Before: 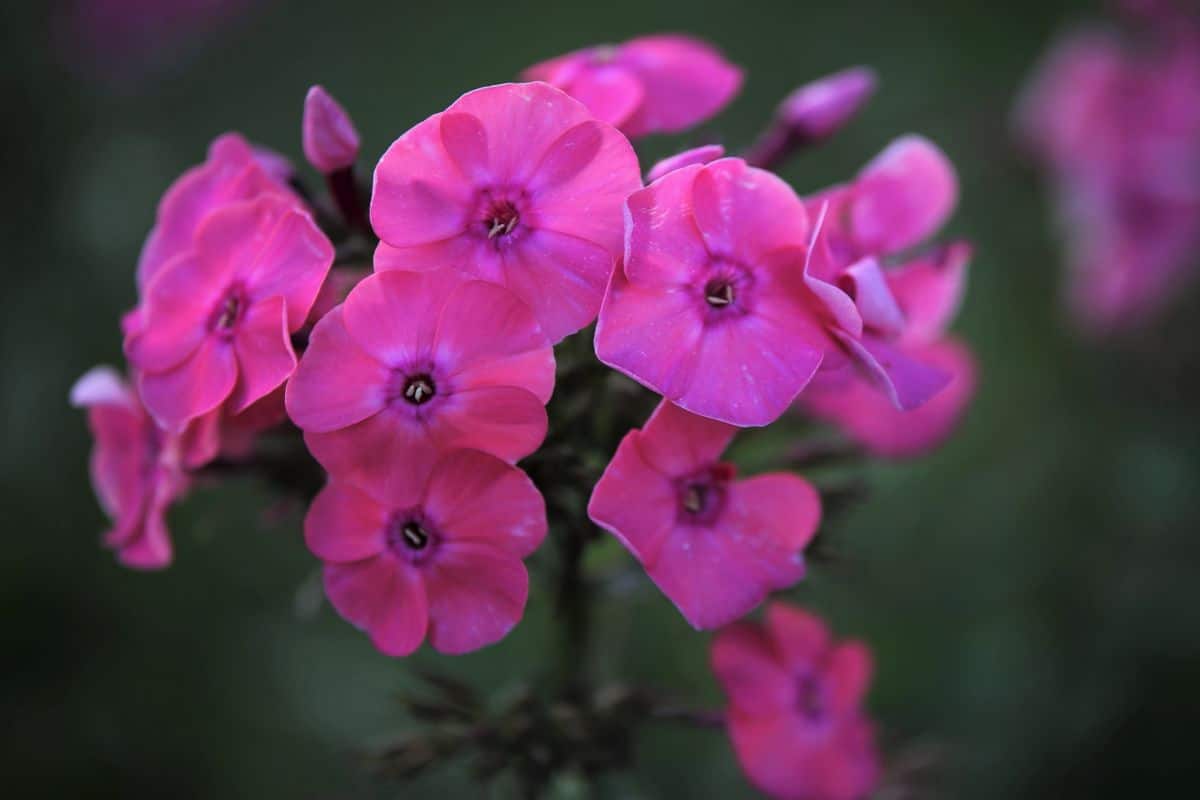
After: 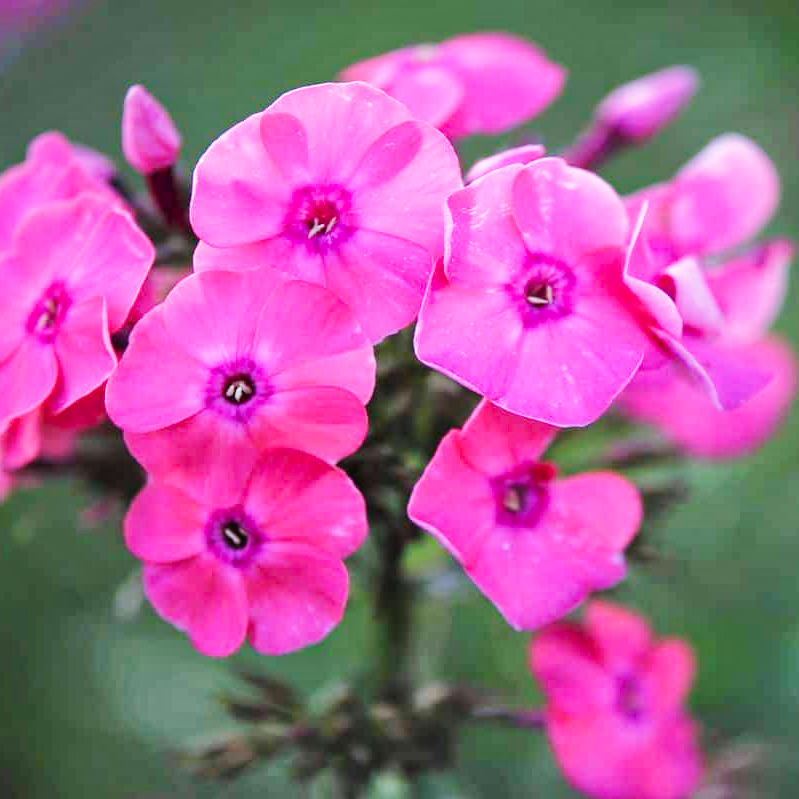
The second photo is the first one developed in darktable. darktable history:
tone equalizer: -8 EV 0.25 EV, -7 EV 0.417 EV, -6 EV 0.417 EV, -5 EV 0.25 EV, -3 EV -0.25 EV, -2 EV -0.417 EV, -1 EV -0.417 EV, +0 EV -0.25 EV, edges refinement/feathering 500, mask exposure compensation -1.57 EV, preserve details guided filter
shadows and highlights: on, module defaults
exposure: exposure 0.648 EV, compensate highlight preservation false
base curve: curves: ch0 [(0, 0.003) (0.001, 0.002) (0.006, 0.004) (0.02, 0.022) (0.048, 0.086) (0.094, 0.234) (0.162, 0.431) (0.258, 0.629) (0.385, 0.8) (0.548, 0.918) (0.751, 0.988) (1, 1)], preserve colors none
crop and rotate: left 15.055%, right 18.278%
